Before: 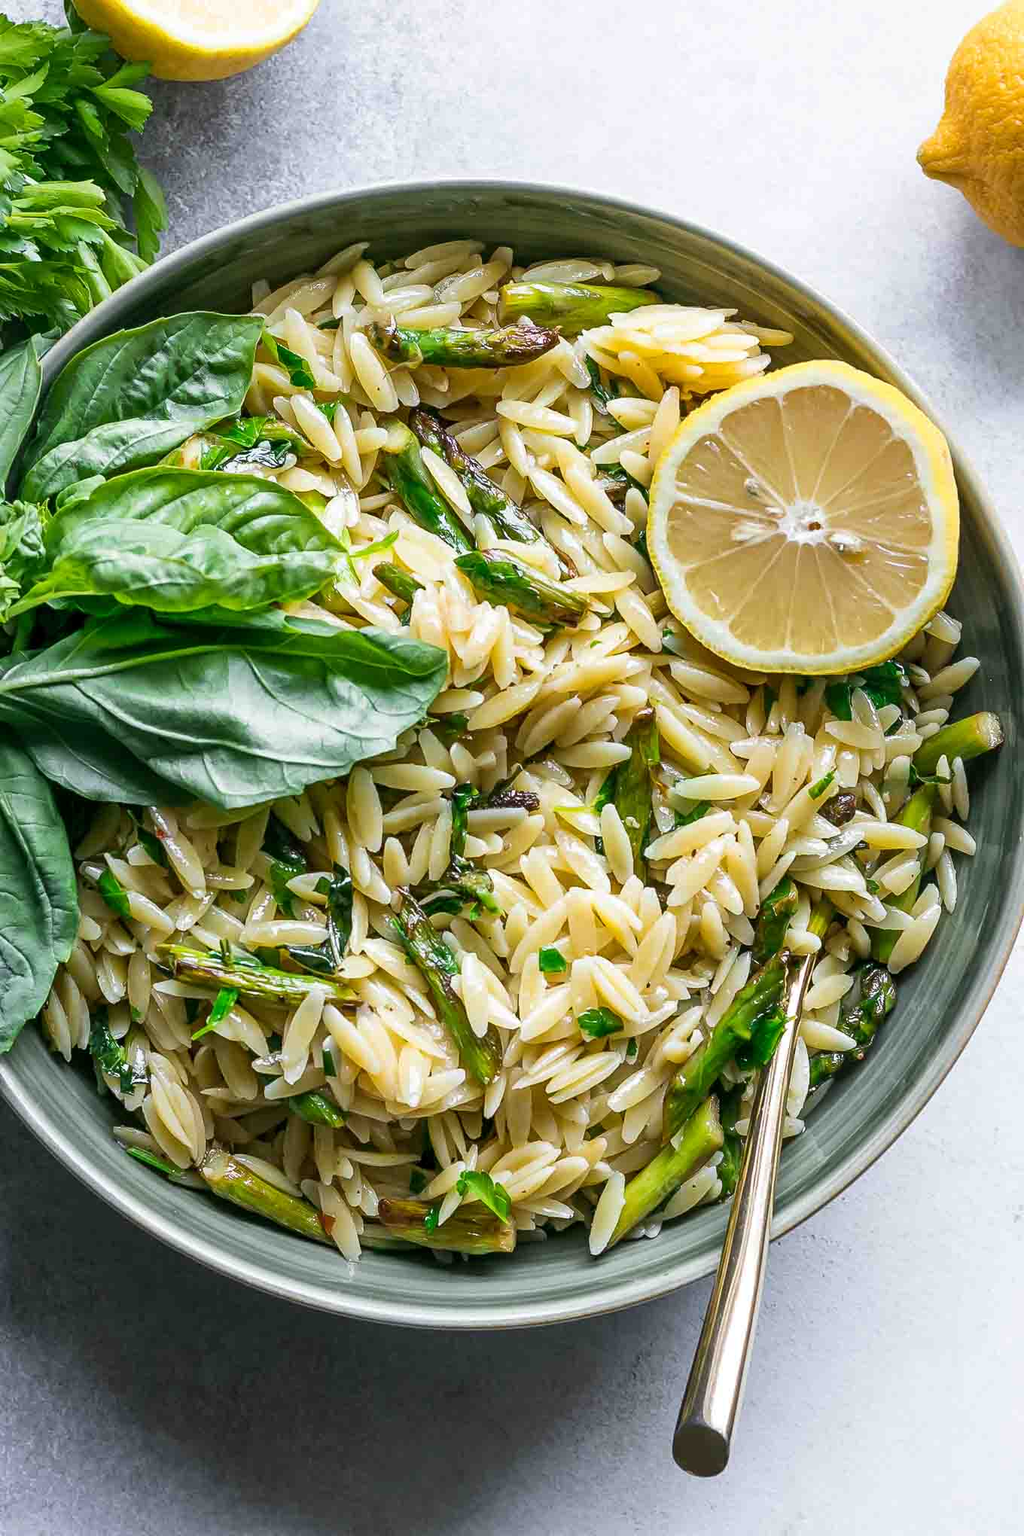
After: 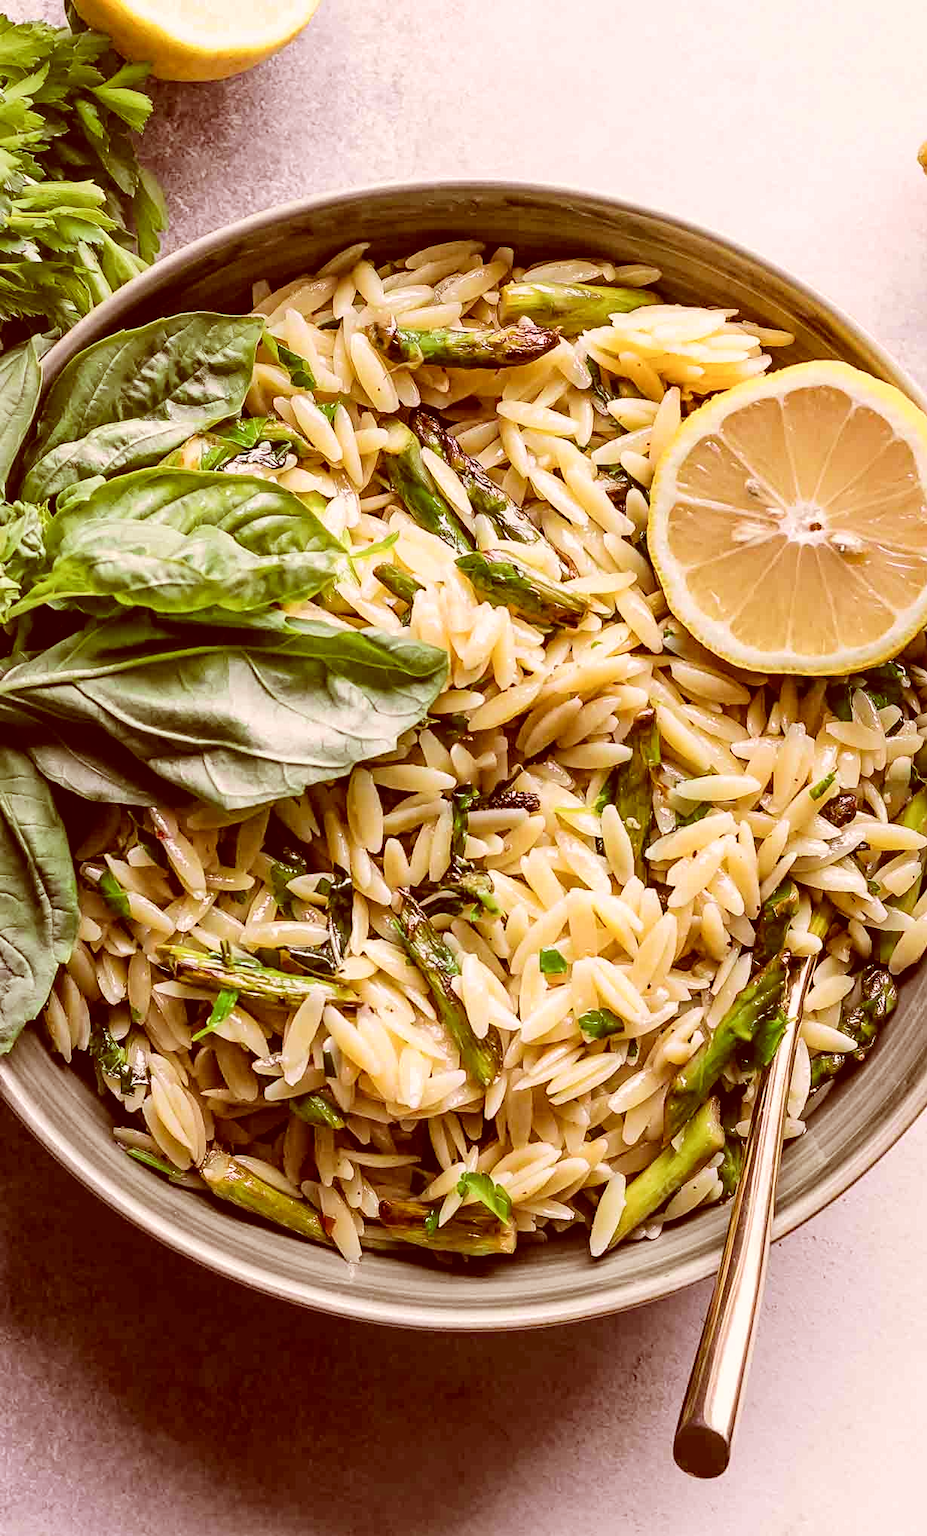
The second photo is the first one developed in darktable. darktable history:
crop: right 9.506%, bottom 0.049%
tone curve: curves: ch0 [(0.003, 0) (0.066, 0.023) (0.149, 0.094) (0.264, 0.238) (0.395, 0.421) (0.517, 0.56) (0.688, 0.743) (0.813, 0.846) (1, 1)]; ch1 [(0, 0) (0.164, 0.115) (0.337, 0.332) (0.39, 0.398) (0.464, 0.461) (0.501, 0.5) (0.507, 0.503) (0.534, 0.537) (0.577, 0.59) (0.652, 0.681) (0.733, 0.749) (0.811, 0.796) (1, 1)]; ch2 [(0, 0) (0.337, 0.382) (0.464, 0.476) (0.501, 0.502) (0.527, 0.54) (0.551, 0.565) (0.6, 0.59) (0.687, 0.675) (1, 1)], color space Lab, linked channels, preserve colors none
color correction: highlights a* 9.26, highlights b* 8.74, shadows a* 39.3, shadows b* 39.88, saturation 0.787
